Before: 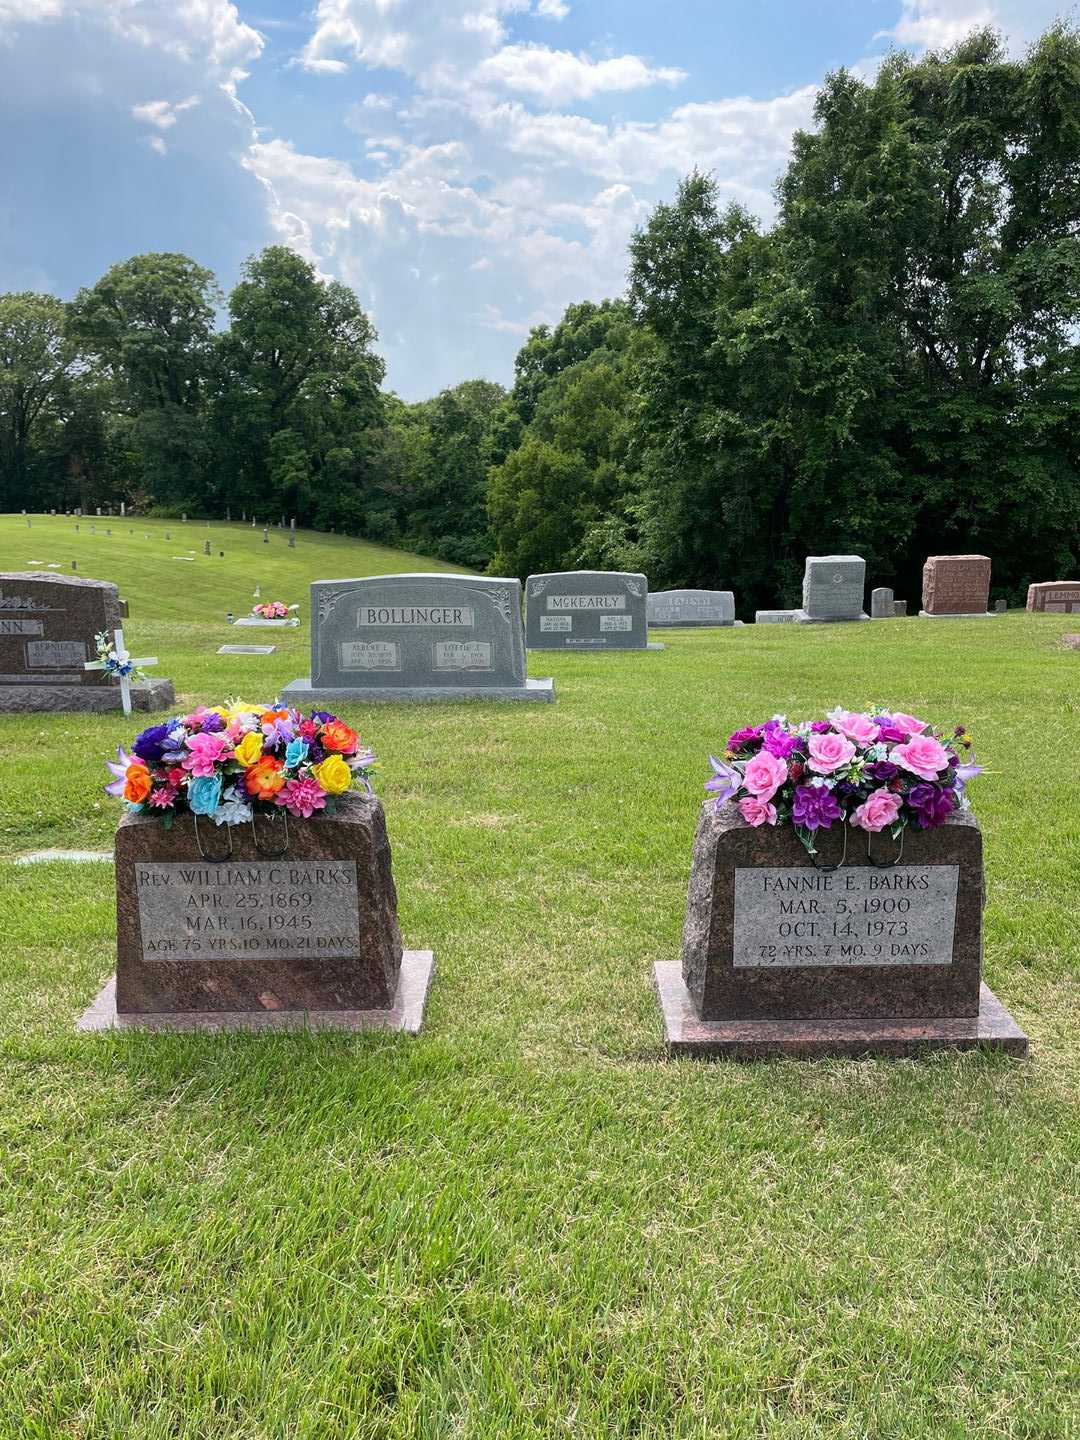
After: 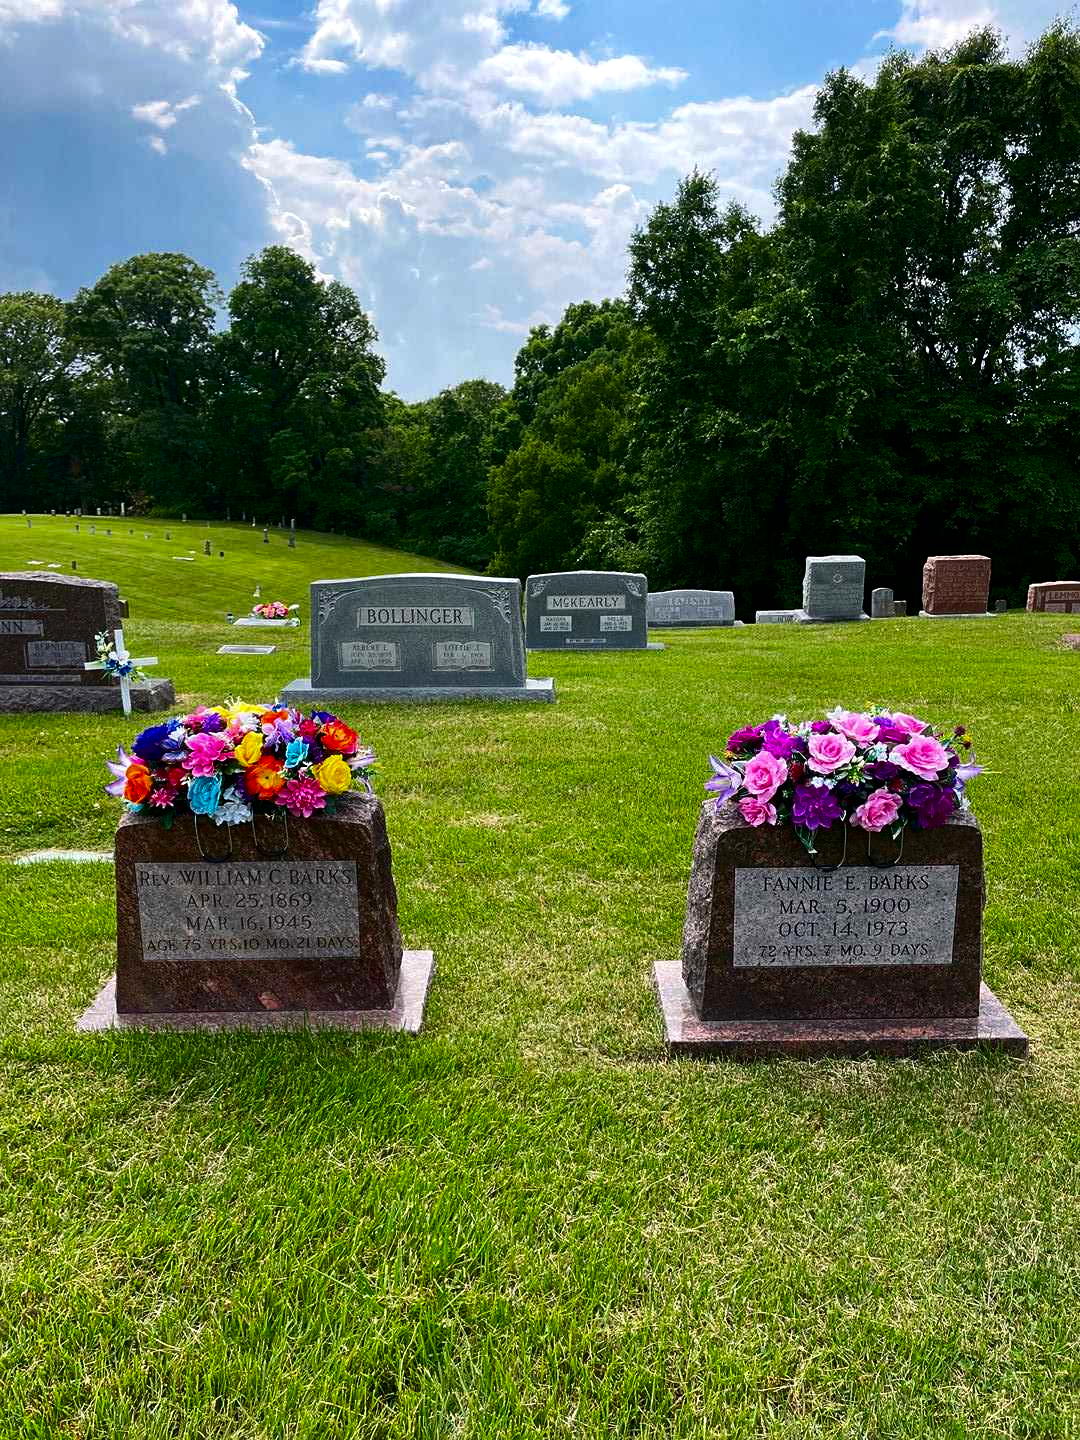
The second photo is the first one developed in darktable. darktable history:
color balance rgb: linear chroma grading › global chroma 10%, perceptual saturation grading › global saturation 5%, perceptual brilliance grading › global brilliance 4%, global vibrance 7%, saturation formula JzAzBz (2021)
sharpen: amount 0.2
contrast brightness saturation: contrast 0.13, brightness -0.24, saturation 0.14
